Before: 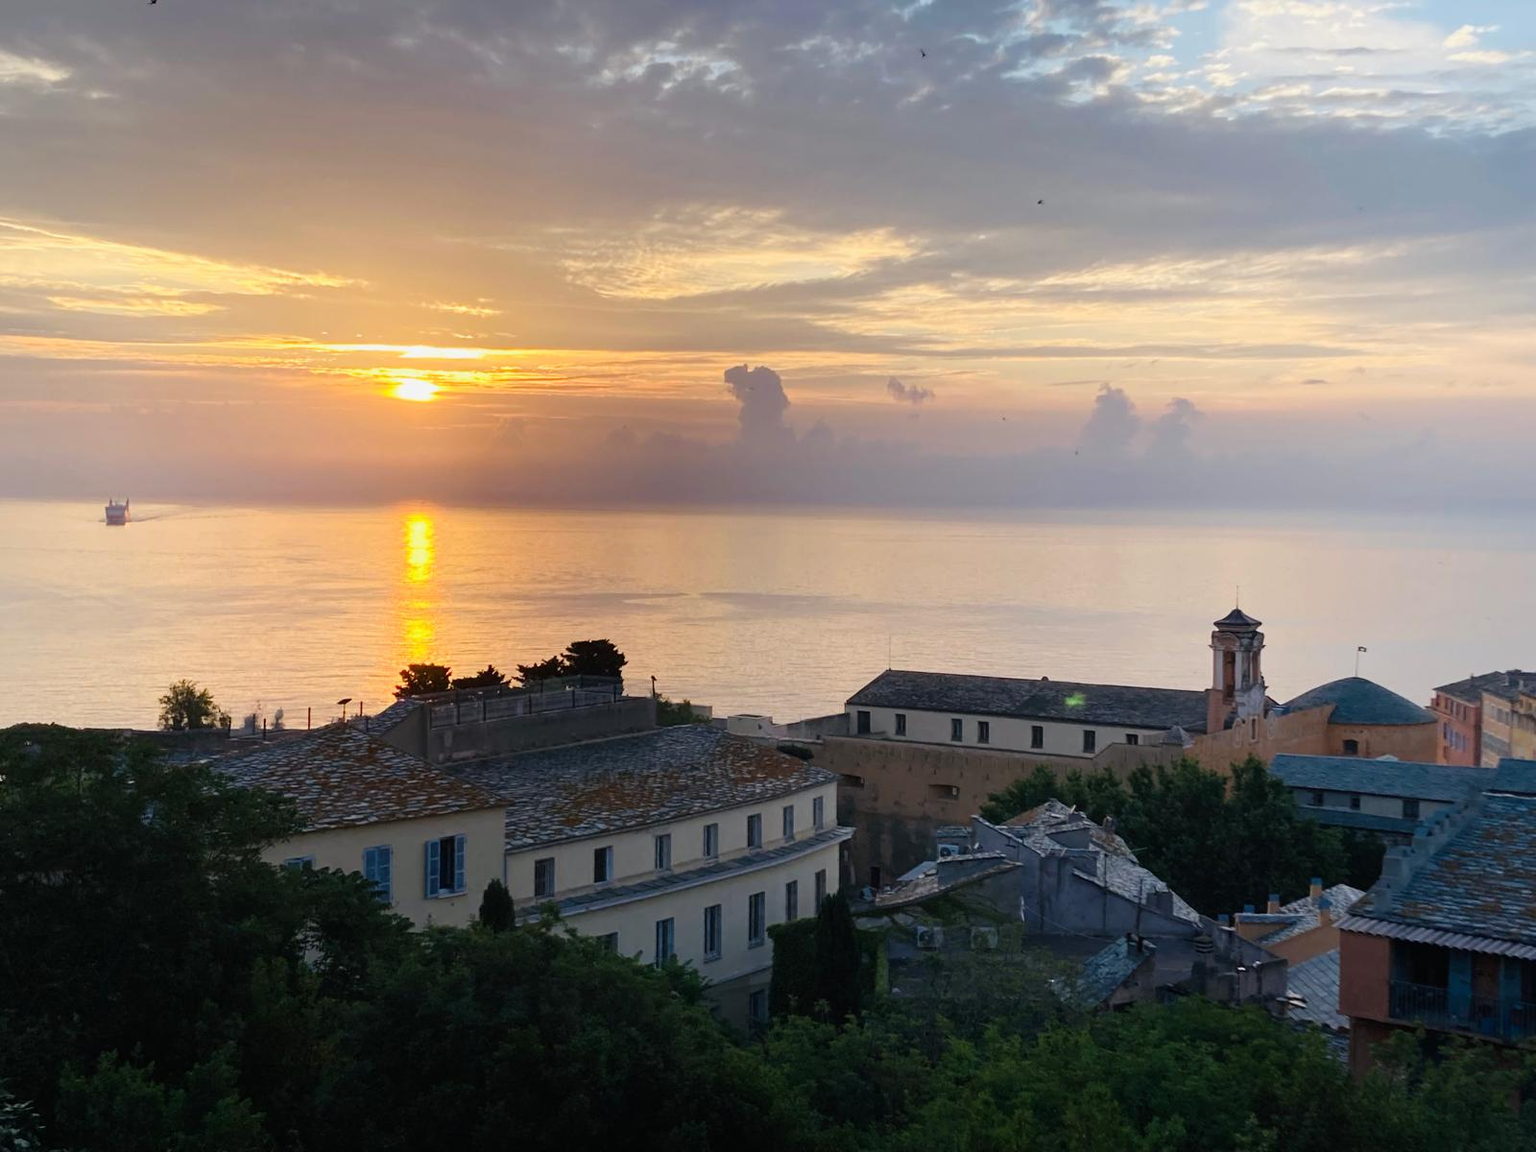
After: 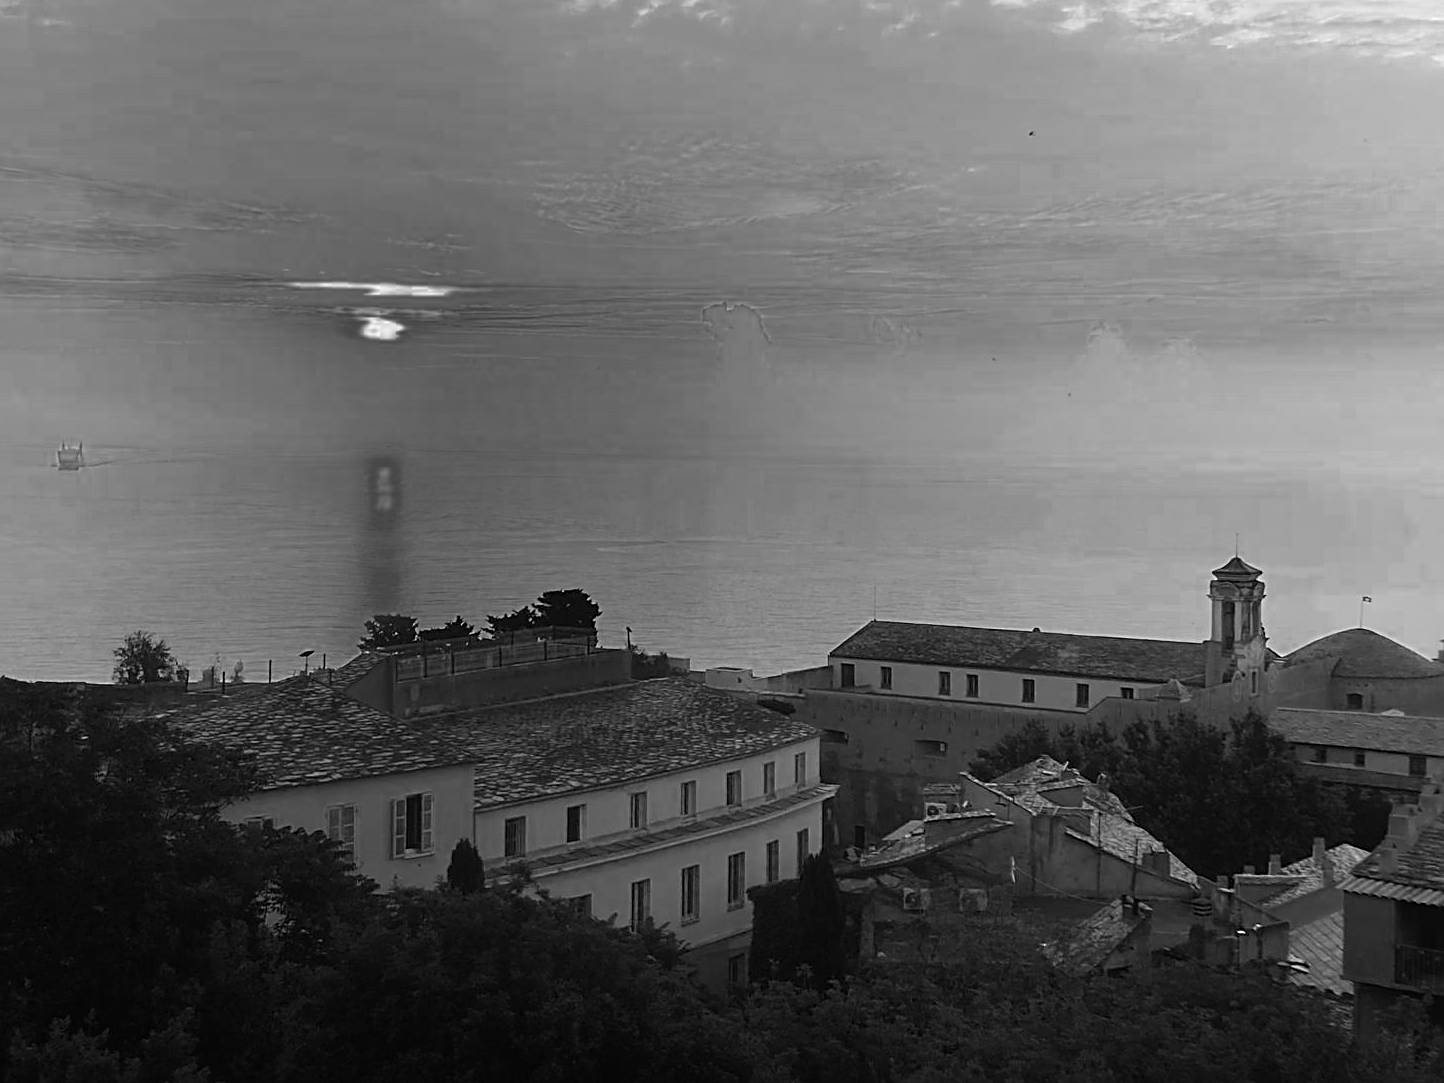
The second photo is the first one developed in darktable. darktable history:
sharpen: amount 0.575
crop: left 3.305%, top 6.436%, right 6.389%, bottom 3.258%
contrast equalizer: octaves 7, y [[0.6 ×6], [0.55 ×6], [0 ×6], [0 ×6], [0 ×6]], mix -0.3
color zones: curves: ch0 [(0.287, 0.048) (0.493, 0.484) (0.737, 0.816)]; ch1 [(0, 0) (0.143, 0) (0.286, 0) (0.429, 0) (0.571, 0) (0.714, 0) (0.857, 0)]
